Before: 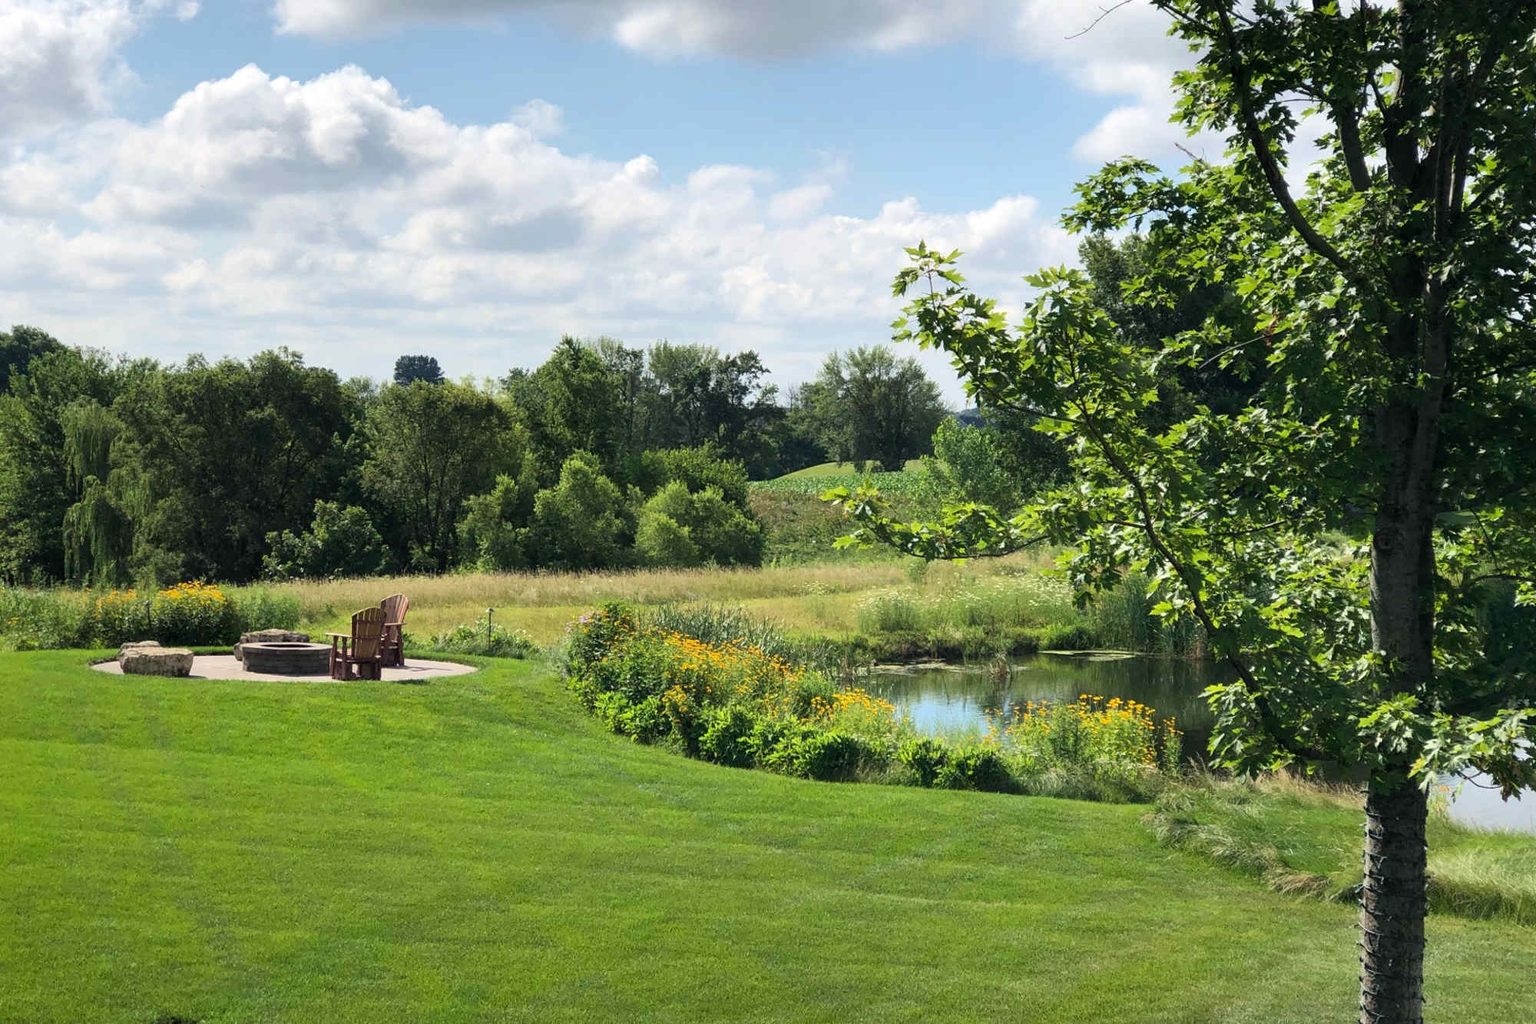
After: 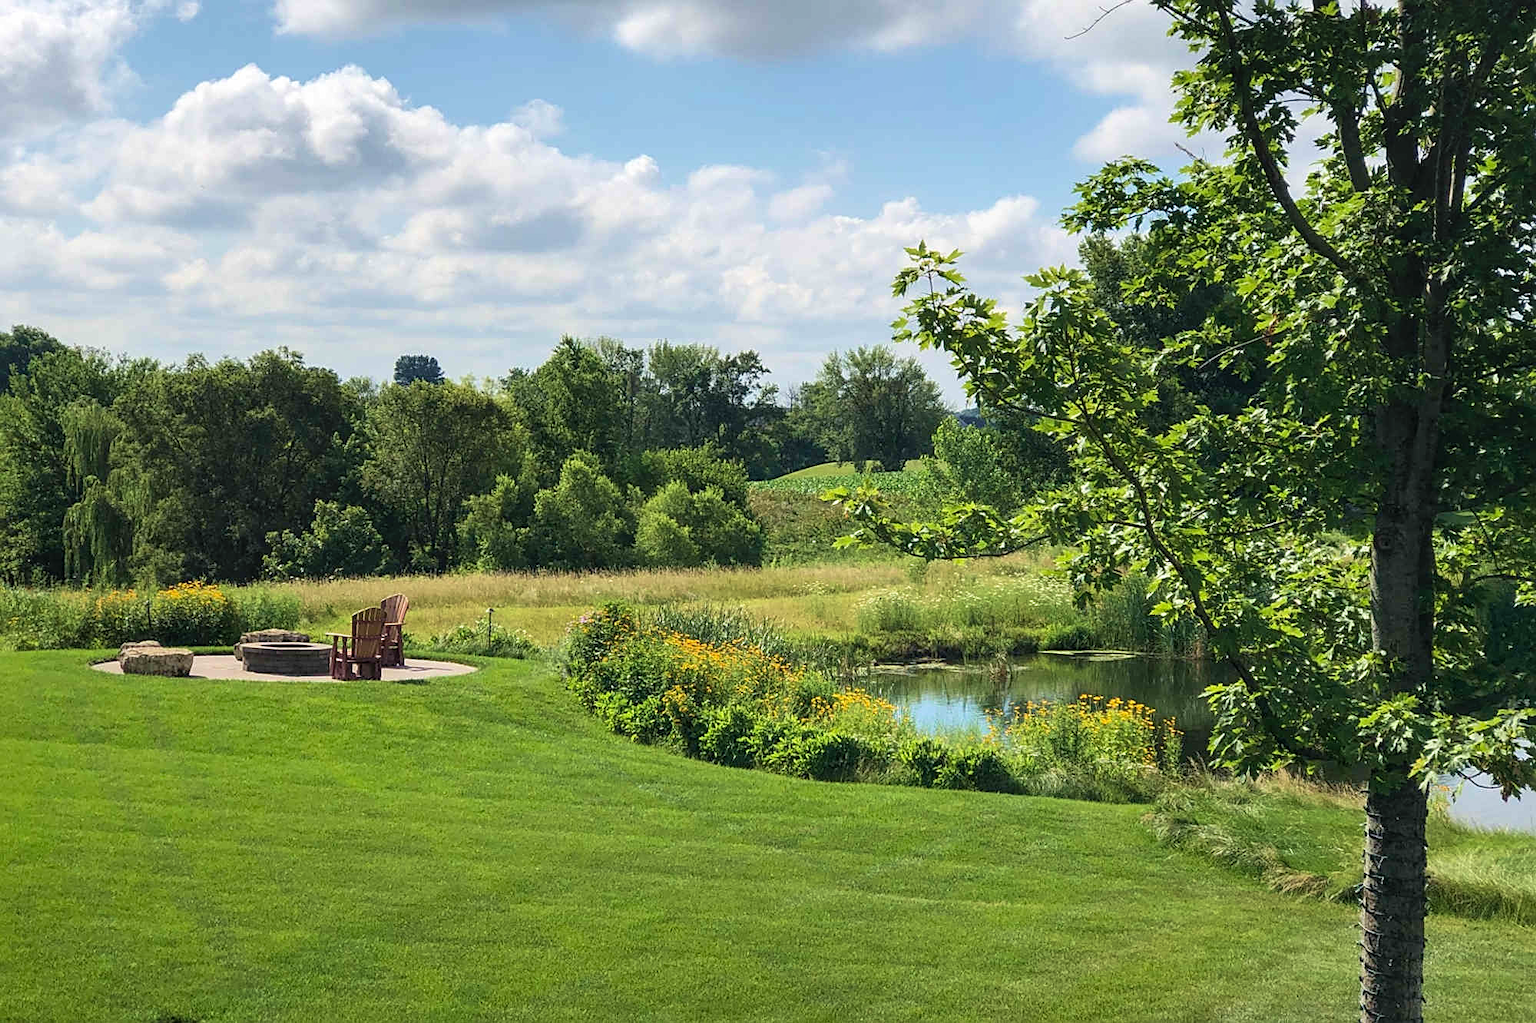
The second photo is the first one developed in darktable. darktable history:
velvia: on, module defaults
local contrast: detail 110%
sharpen: on, module defaults
